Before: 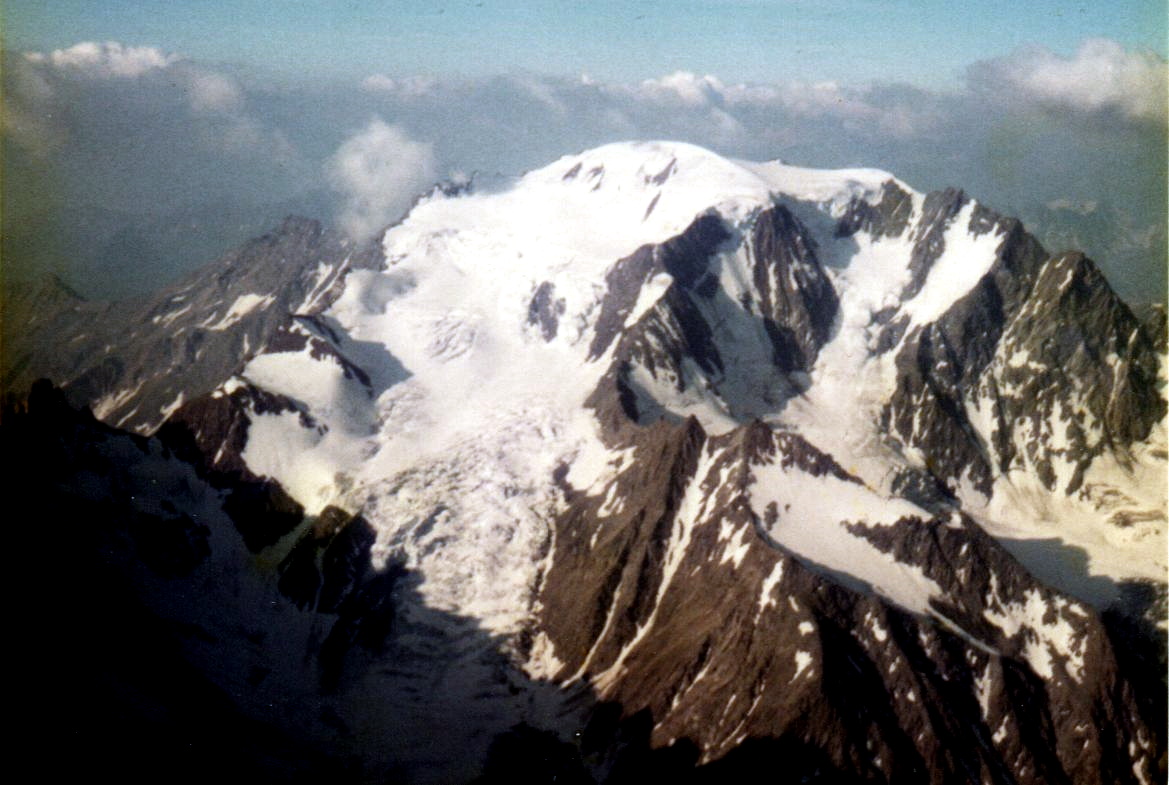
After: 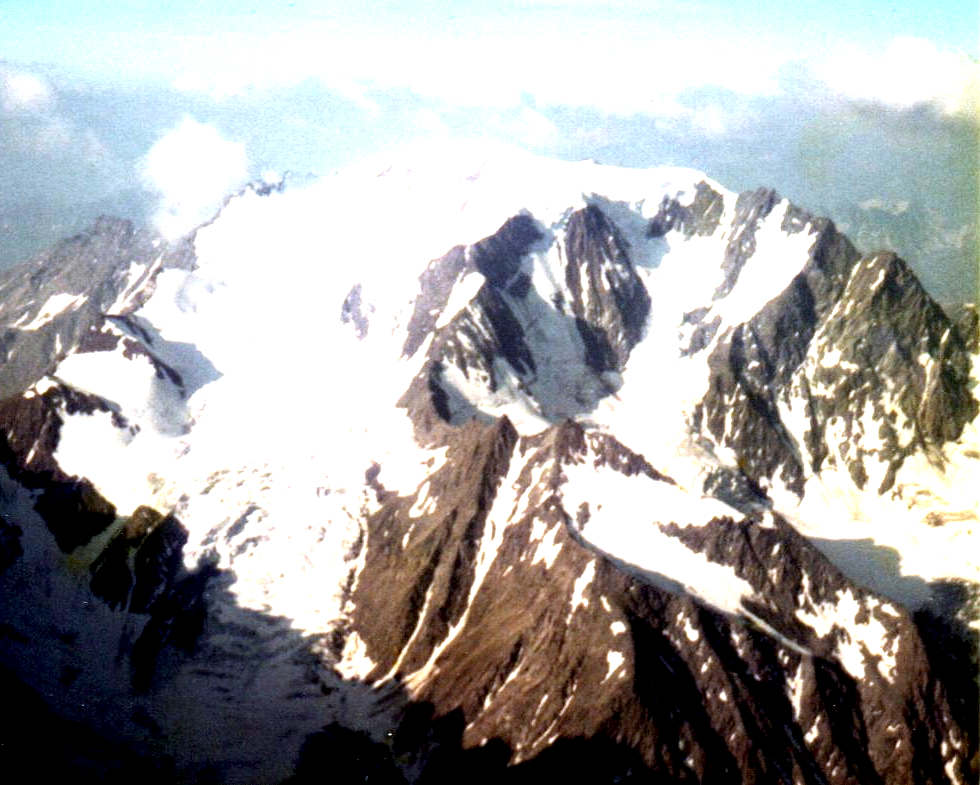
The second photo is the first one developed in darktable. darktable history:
crop: left 16.093%
exposure: black level correction 0.001, exposure 1.399 EV, compensate exposure bias true, compensate highlight preservation false
contrast equalizer: octaves 7, y [[0.5 ×6], [0.5 ×6], [0.5, 0.5, 0.501, 0.545, 0.707, 0.863], [0 ×6], [0 ×6]], mix 0.339
